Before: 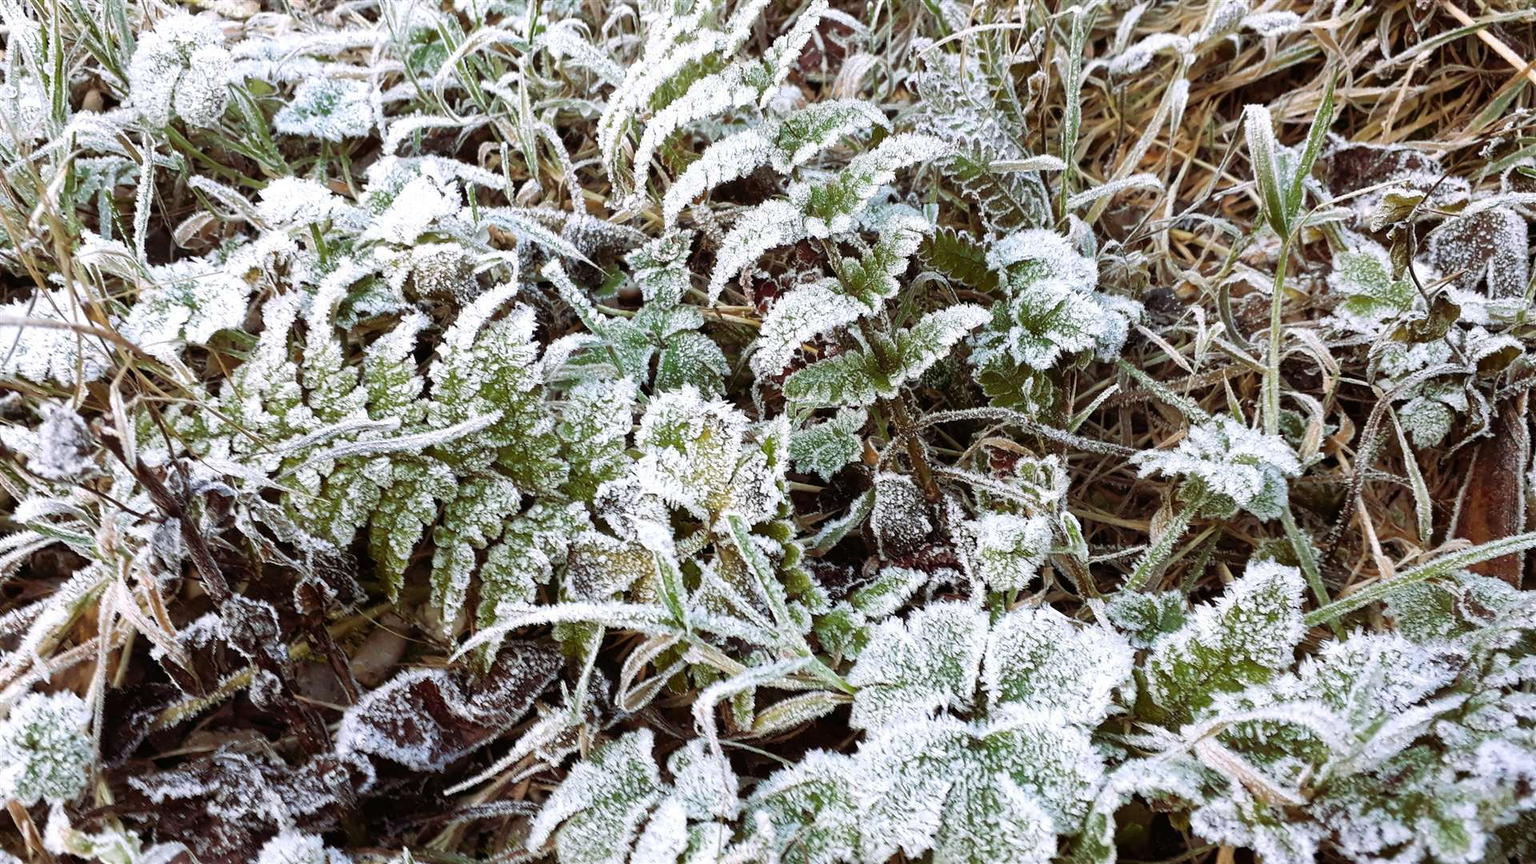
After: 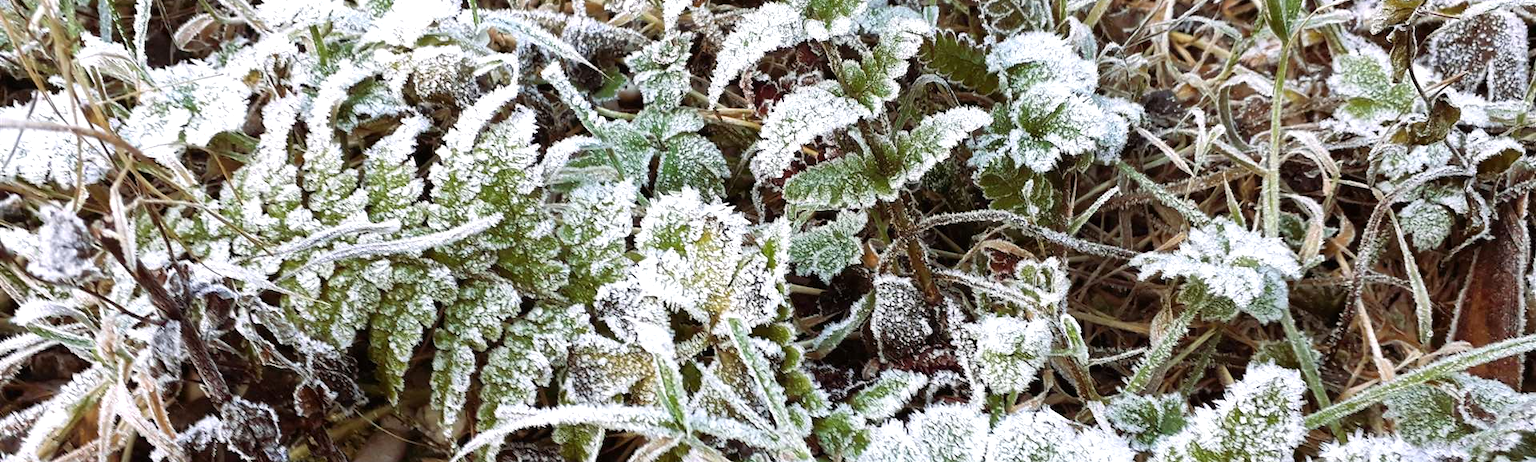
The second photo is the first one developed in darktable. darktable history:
exposure: exposure 0.217 EV, compensate highlight preservation false
crop and rotate: top 23.043%, bottom 23.437%
